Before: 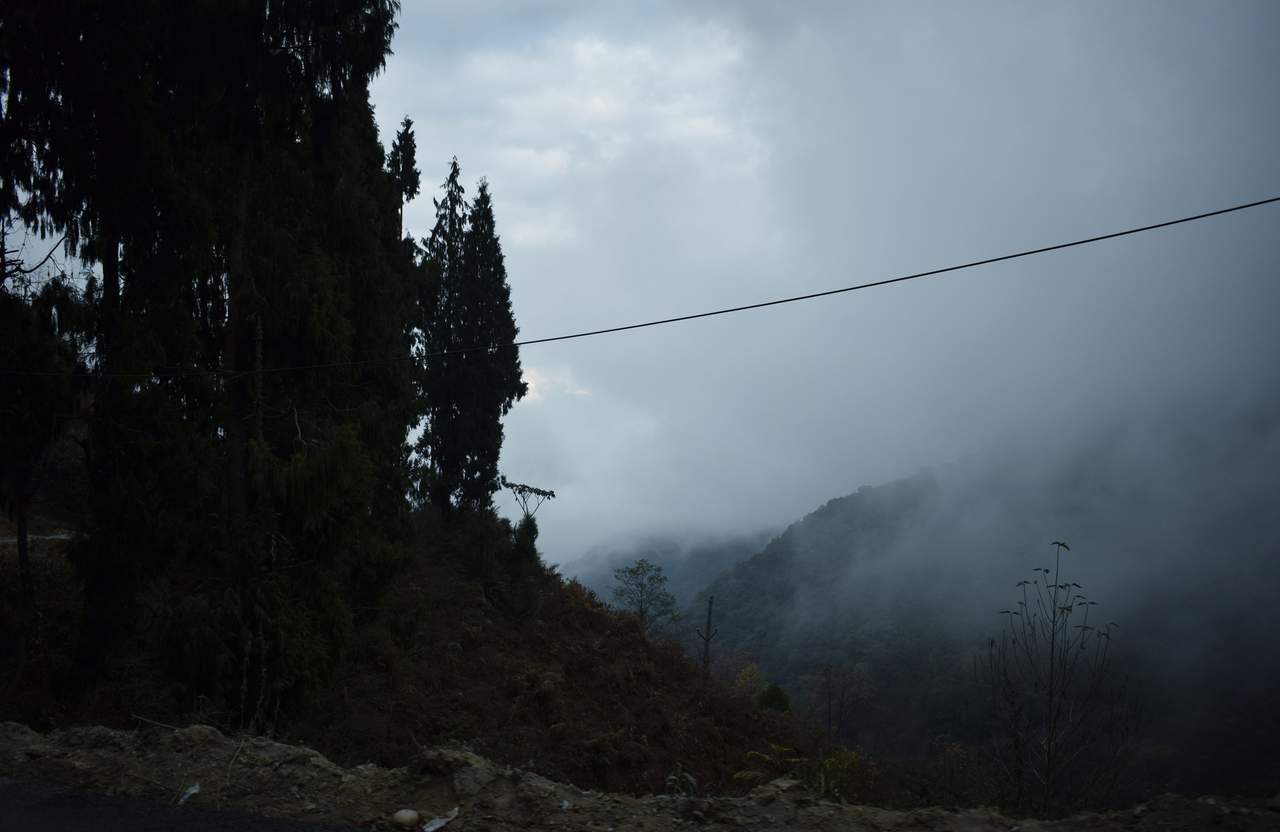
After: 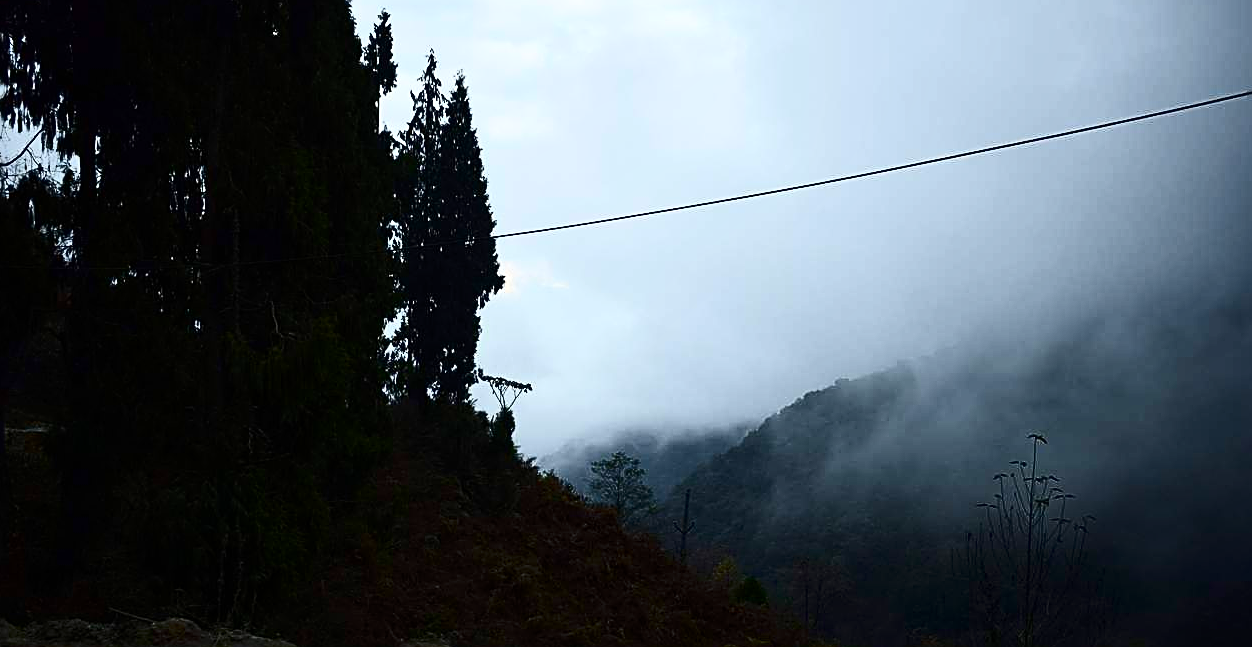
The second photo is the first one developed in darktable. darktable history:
local contrast: mode bilateral grid, contrast 20, coarseness 50, detail 119%, midtone range 0.2
contrast brightness saturation: contrast 0.396, brightness 0.052, saturation 0.253
crop and rotate: left 1.838%, top 12.957%, right 0.3%, bottom 9.194%
sharpen: amount 0.903
exposure: exposure 0.176 EV, compensate highlight preservation false
